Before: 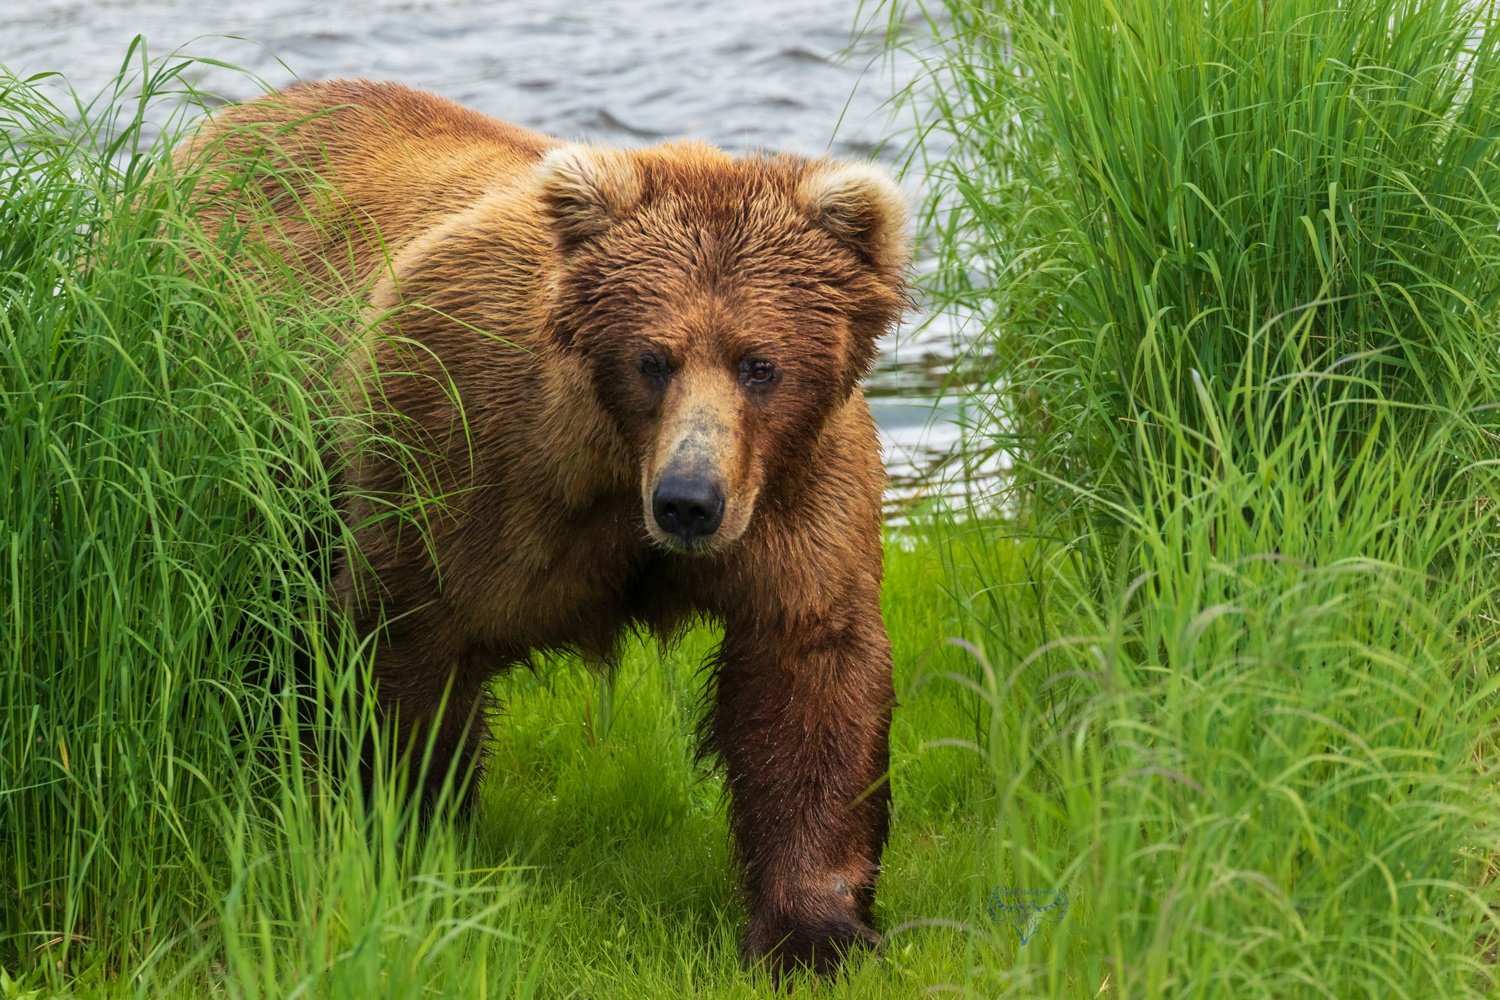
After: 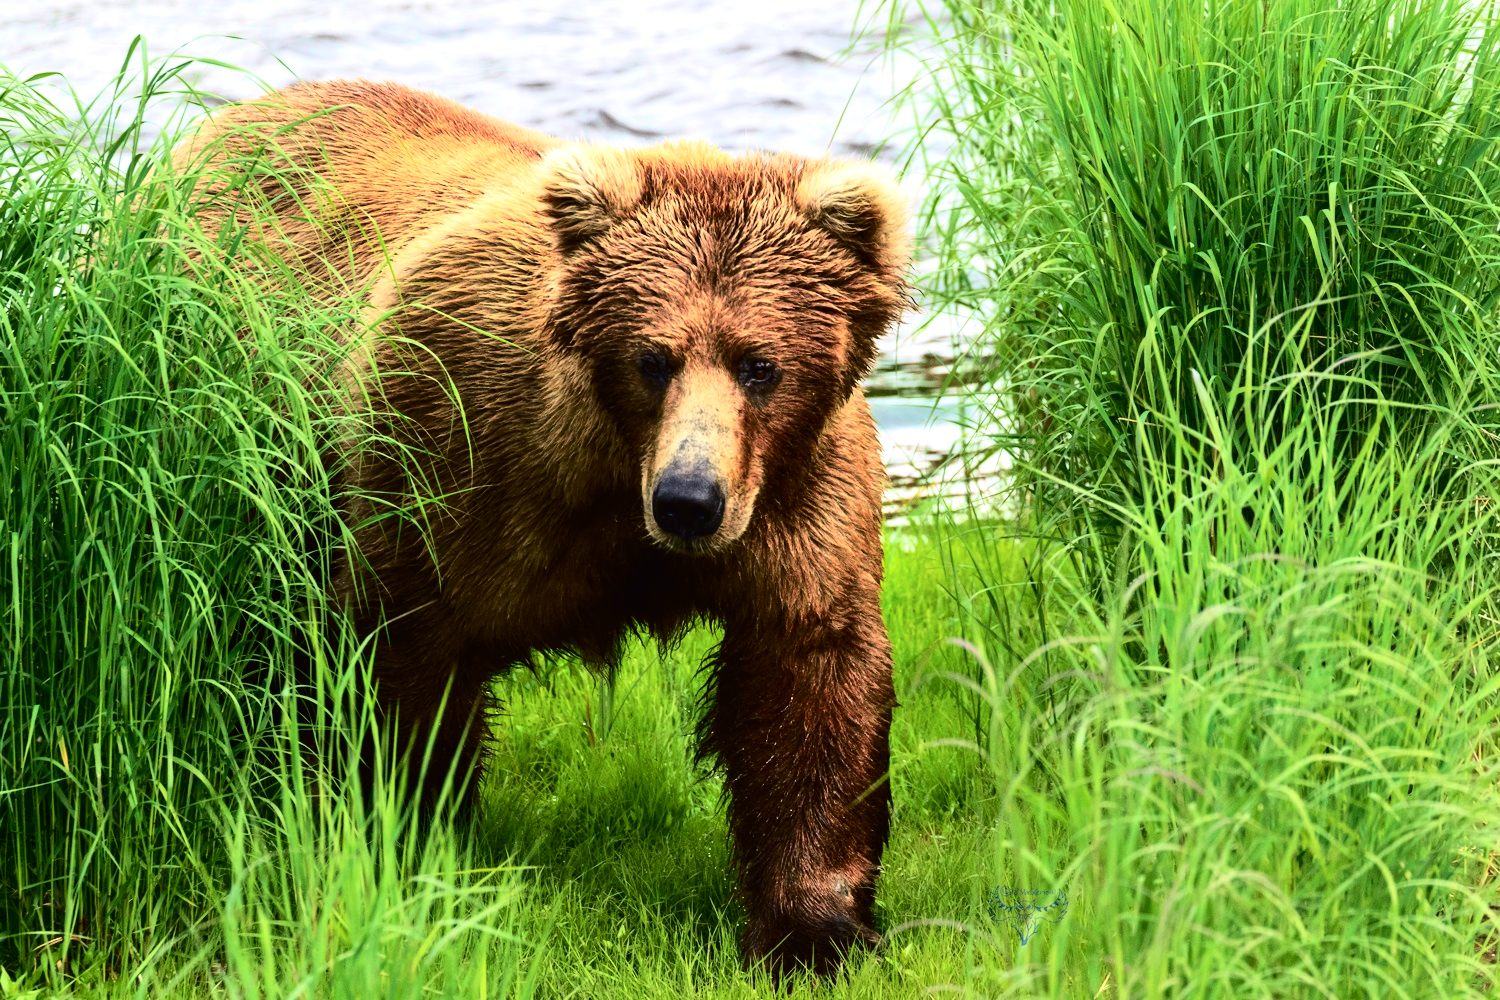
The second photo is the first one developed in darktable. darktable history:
tone curve: curves: ch0 [(0, 0.011) (0.053, 0.026) (0.174, 0.115) (0.398, 0.444) (0.673, 0.775) (0.829, 0.906) (0.991, 0.981)]; ch1 [(0, 0) (0.276, 0.206) (0.409, 0.383) (0.473, 0.458) (0.492, 0.501) (0.512, 0.513) (0.54, 0.543) (0.585, 0.617) (0.659, 0.686) (0.78, 0.8) (1, 1)]; ch2 [(0, 0) (0.438, 0.449) (0.473, 0.469) (0.503, 0.5) (0.523, 0.534) (0.562, 0.594) (0.612, 0.635) (0.695, 0.713) (1, 1)], color space Lab, independent channels, preserve colors none
tone equalizer: -8 EV -0.75 EV, -7 EV -0.7 EV, -6 EV -0.6 EV, -5 EV -0.4 EV, -3 EV 0.4 EV, -2 EV 0.6 EV, -1 EV 0.7 EV, +0 EV 0.75 EV, edges refinement/feathering 500, mask exposure compensation -1.57 EV, preserve details no
